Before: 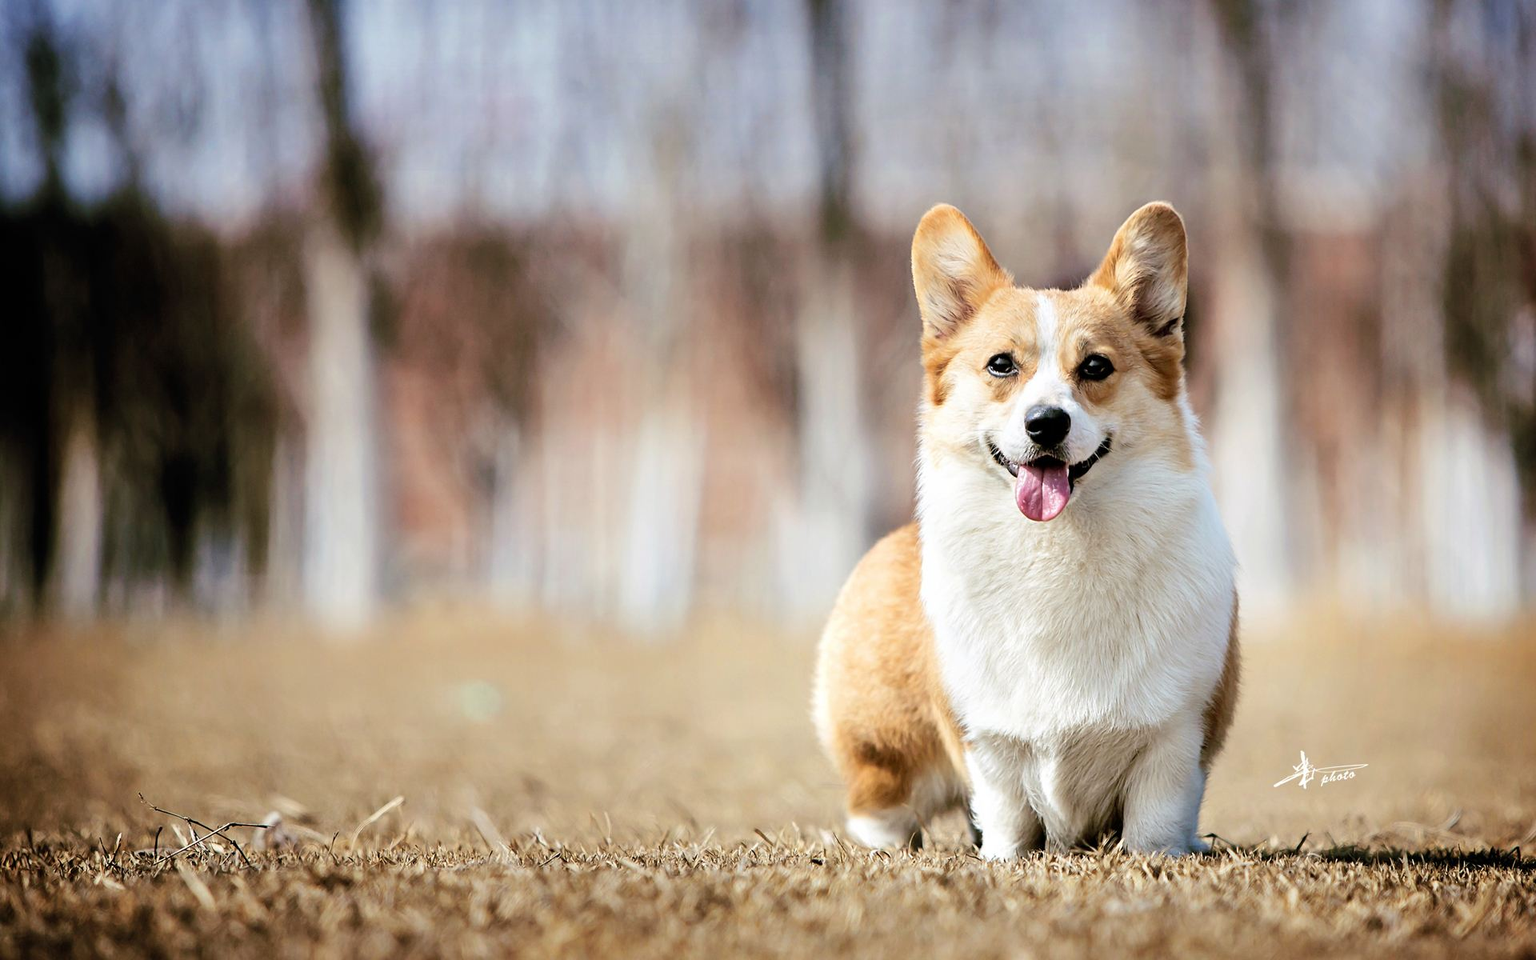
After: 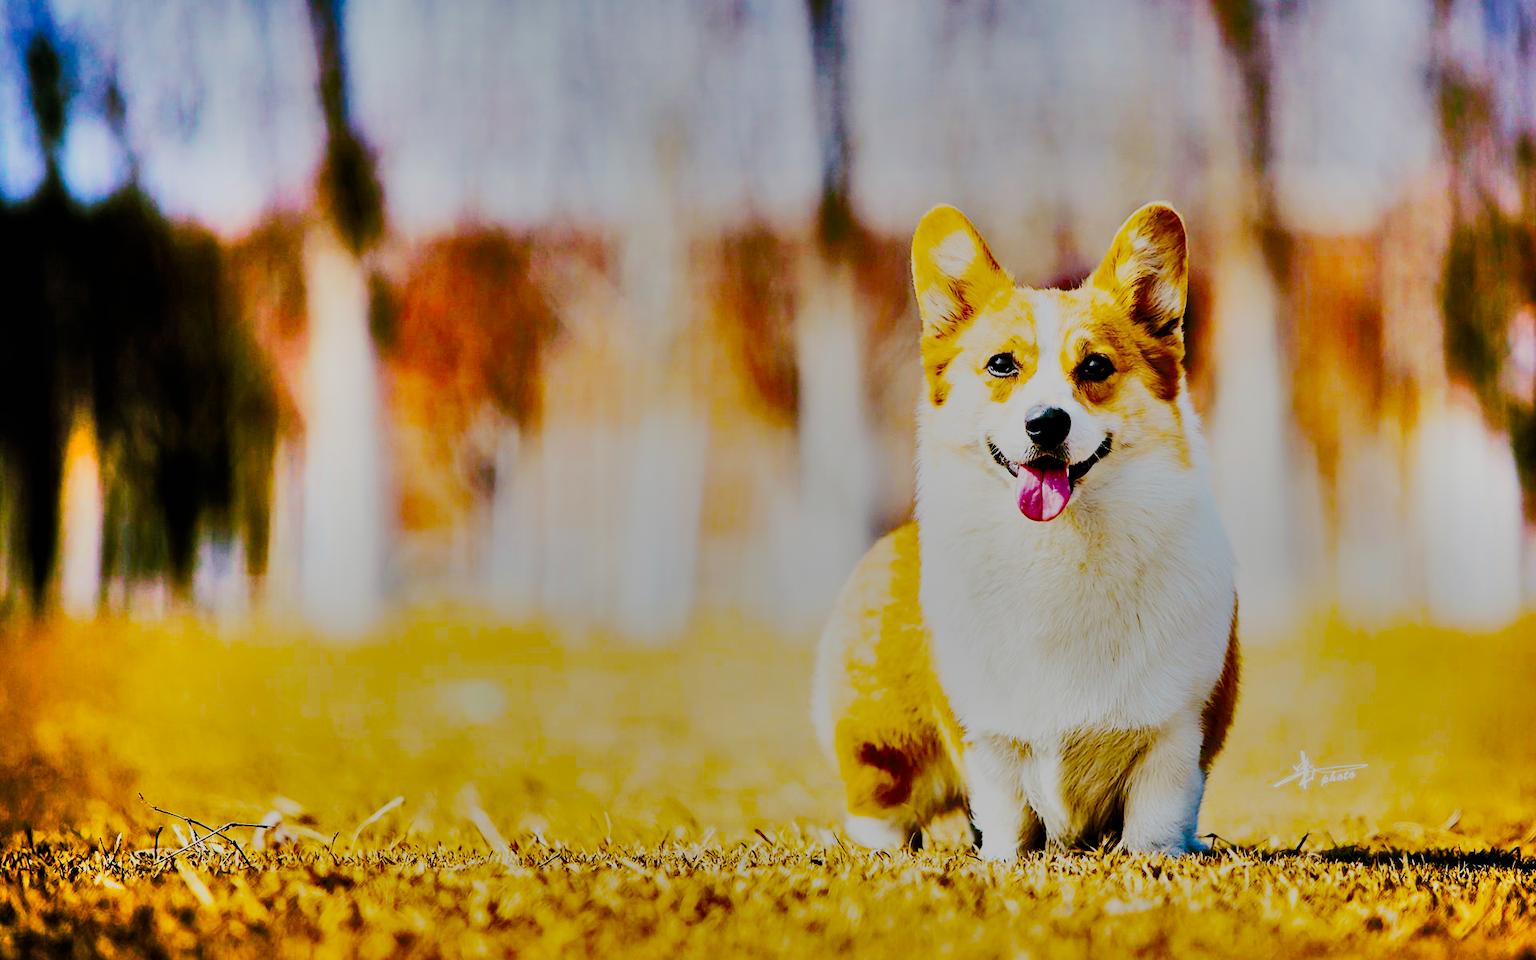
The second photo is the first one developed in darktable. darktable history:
filmic rgb: black relative exposure -7.65 EV, white relative exposure 4.56 EV, hardness 3.61, contrast 1.057, color science v6 (2022)
tone curve: curves: ch0 [(0, 0) (0.003, 0.004) (0.011, 0.015) (0.025, 0.034) (0.044, 0.061) (0.069, 0.095) (0.1, 0.137) (0.136, 0.186) (0.177, 0.243) (0.224, 0.307) (0.277, 0.416) (0.335, 0.533) (0.399, 0.641) (0.468, 0.748) (0.543, 0.829) (0.623, 0.886) (0.709, 0.924) (0.801, 0.951) (0.898, 0.975) (1, 1)], preserve colors none
color balance rgb: perceptual saturation grading › global saturation 64.254%, perceptual saturation grading › highlights 59.609%, perceptual saturation grading › mid-tones 49.409%, perceptual saturation grading › shadows 50.084%
shadows and highlights: shadows 80.49, white point adjustment -9.24, highlights -61.45, soften with gaussian
